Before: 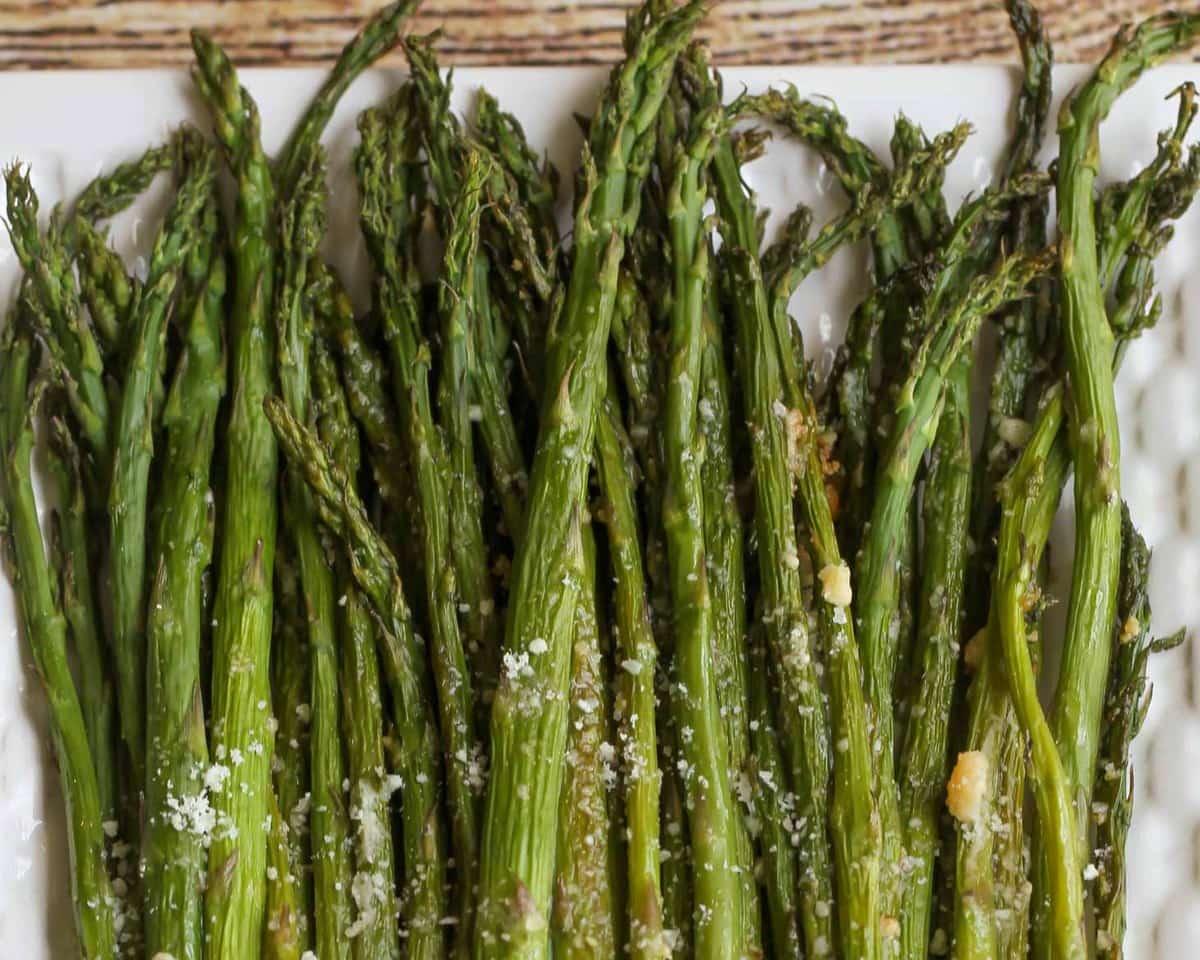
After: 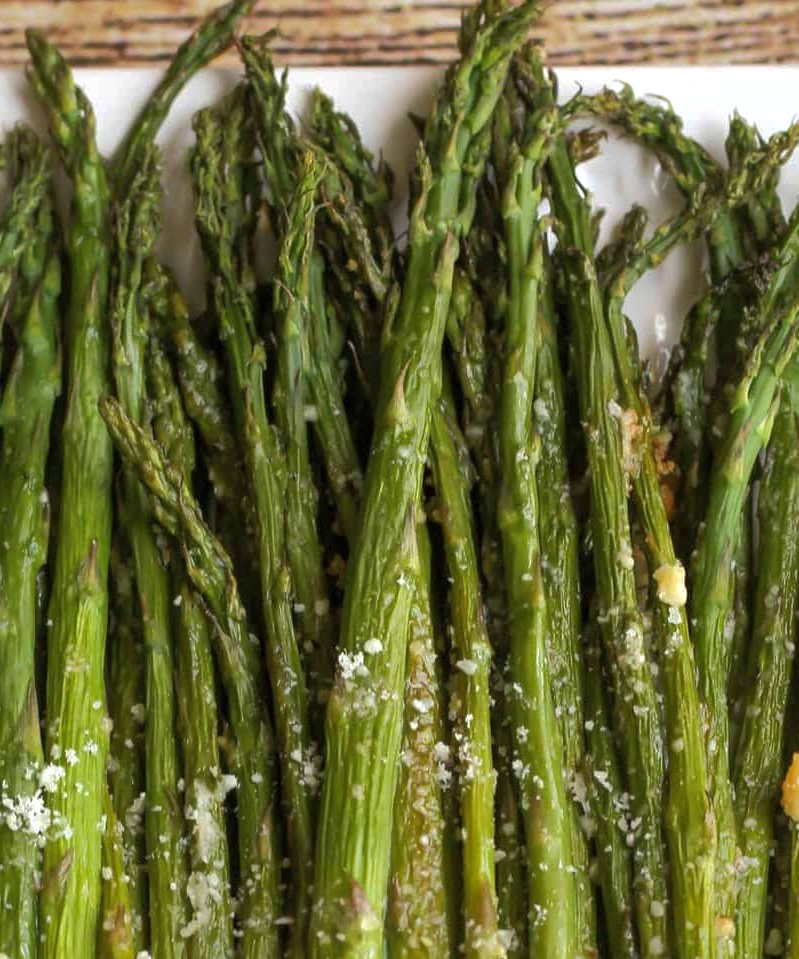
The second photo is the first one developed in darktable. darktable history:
crop and rotate: left 13.773%, right 19.636%
tone equalizer: -8 EV -0.421 EV, -7 EV -0.361 EV, -6 EV -0.305 EV, -5 EV -0.22 EV, -3 EV 0.203 EV, -2 EV 0.34 EV, -1 EV 0.386 EV, +0 EV 0.401 EV, edges refinement/feathering 500, mask exposure compensation -1.57 EV, preserve details guided filter
shadows and highlights: on, module defaults
